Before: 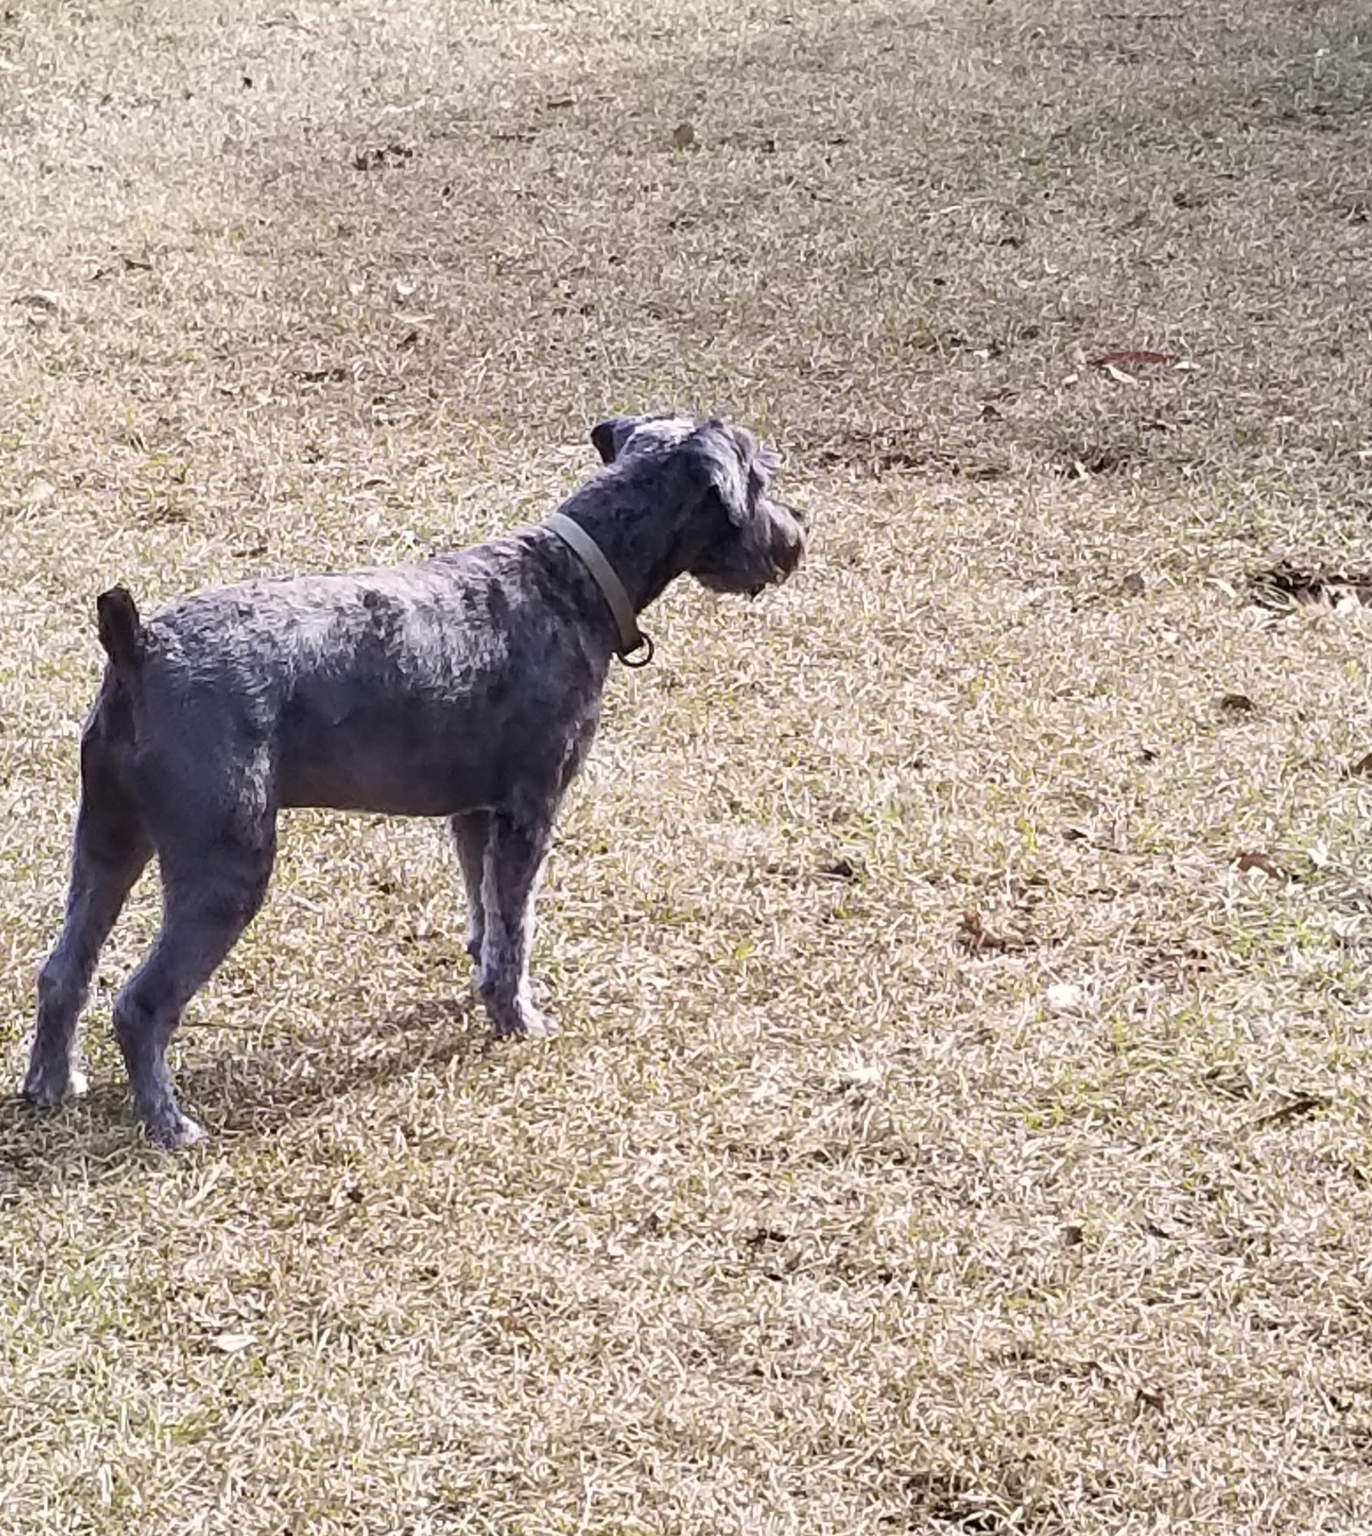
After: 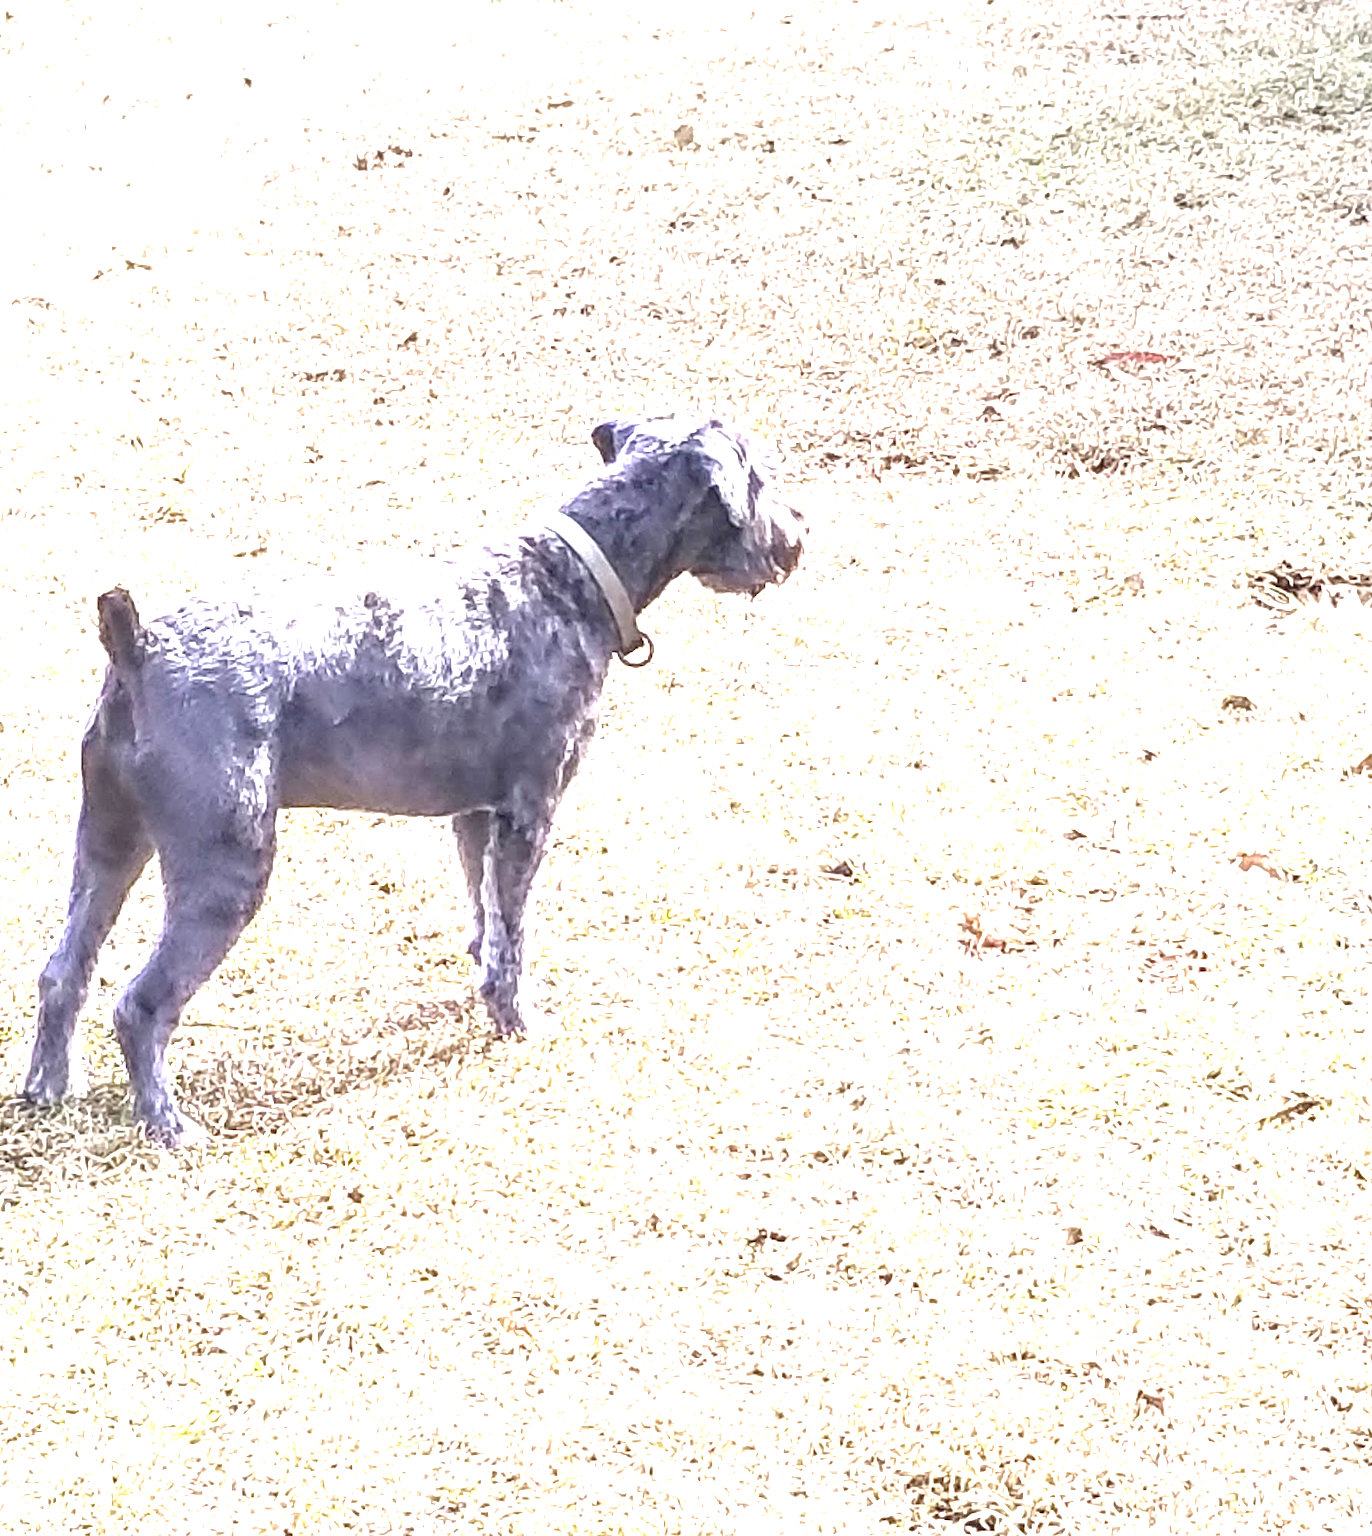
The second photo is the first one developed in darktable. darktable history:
local contrast: on, module defaults
exposure: black level correction 0, exposure 1.975 EV, compensate exposure bias true, compensate highlight preservation false
